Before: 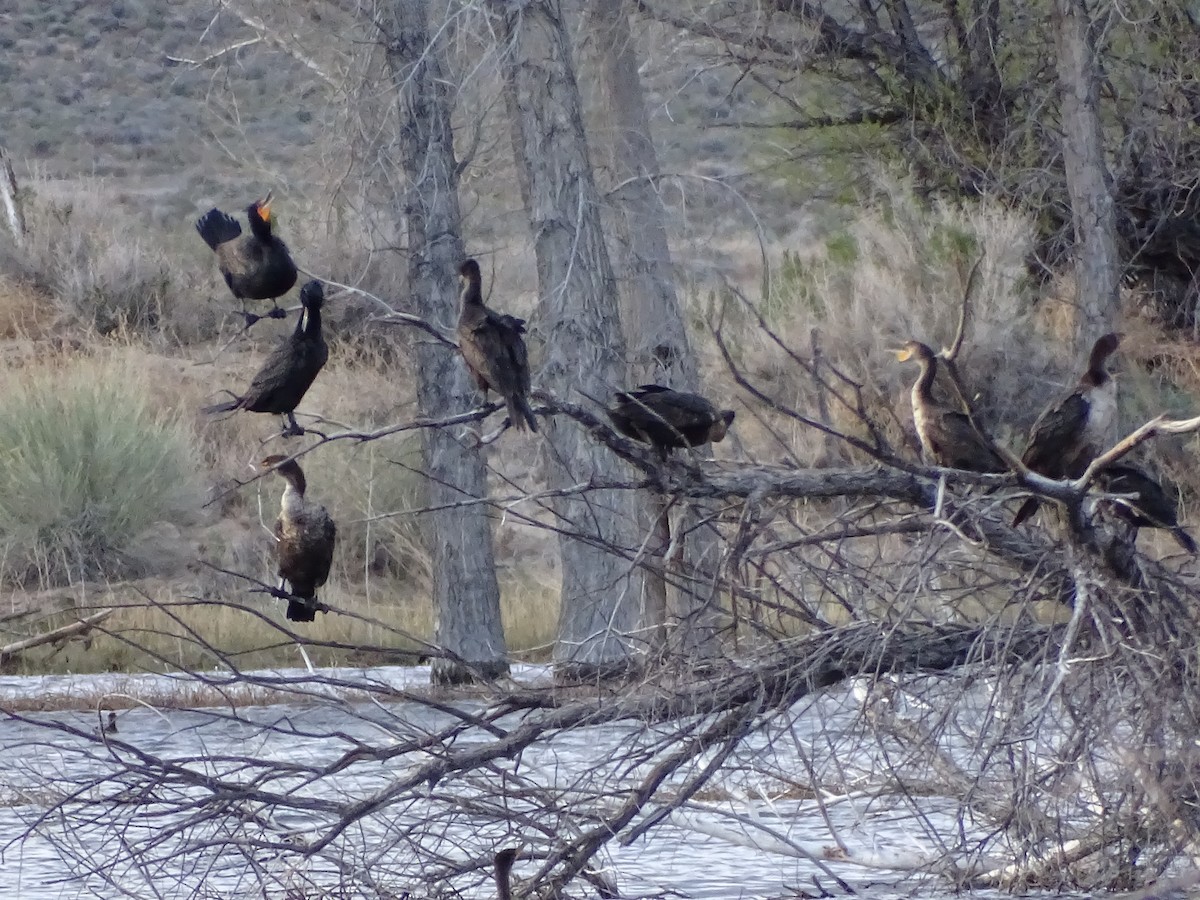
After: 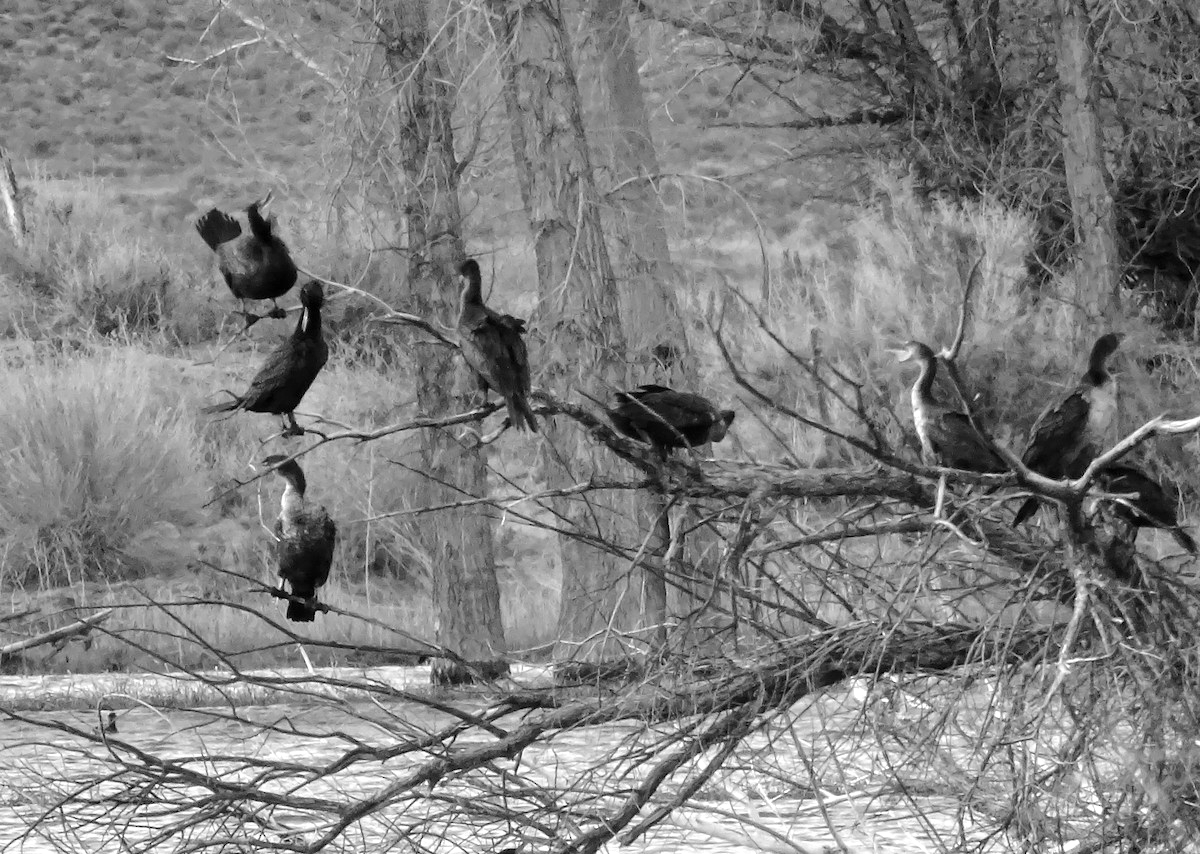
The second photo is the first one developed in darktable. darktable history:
tone equalizer: -8 EV -0.417 EV, -7 EV -0.389 EV, -6 EV -0.333 EV, -5 EV -0.222 EV, -3 EV 0.222 EV, -2 EV 0.333 EV, -1 EV 0.389 EV, +0 EV 0.417 EV, edges refinement/feathering 500, mask exposure compensation -1.25 EV, preserve details no
crop and rotate: top 0%, bottom 5.097%
monochrome: a 16.06, b 15.48, size 1
color correction: saturation 0.8
levels: levels [0.018, 0.493, 1]
